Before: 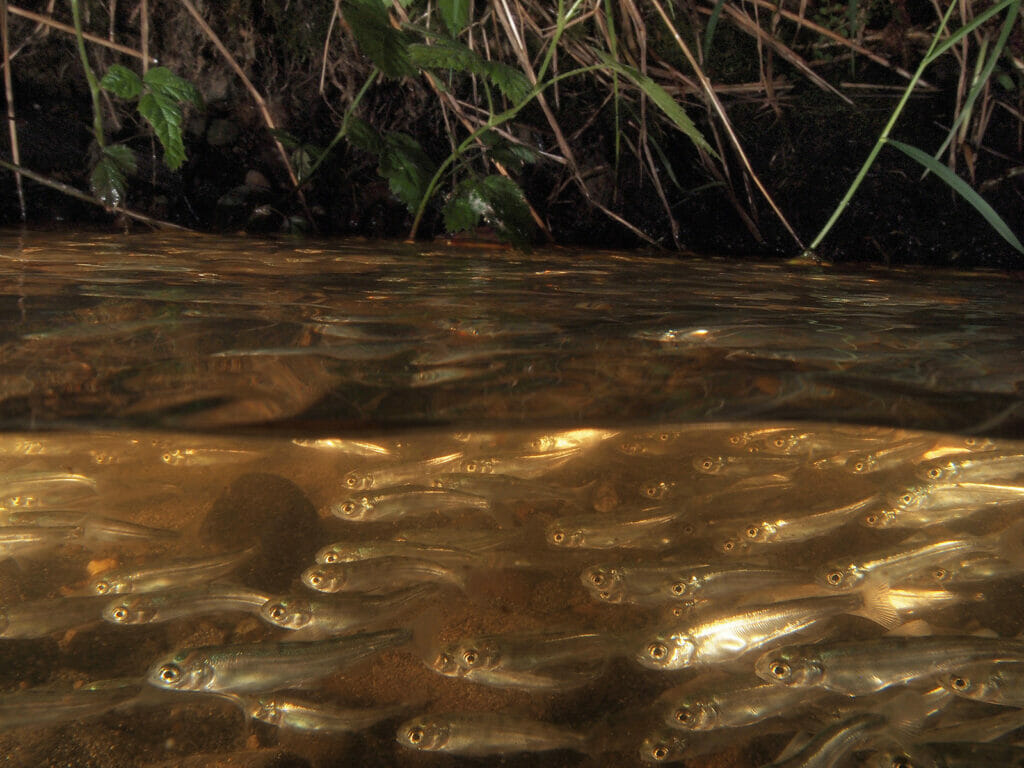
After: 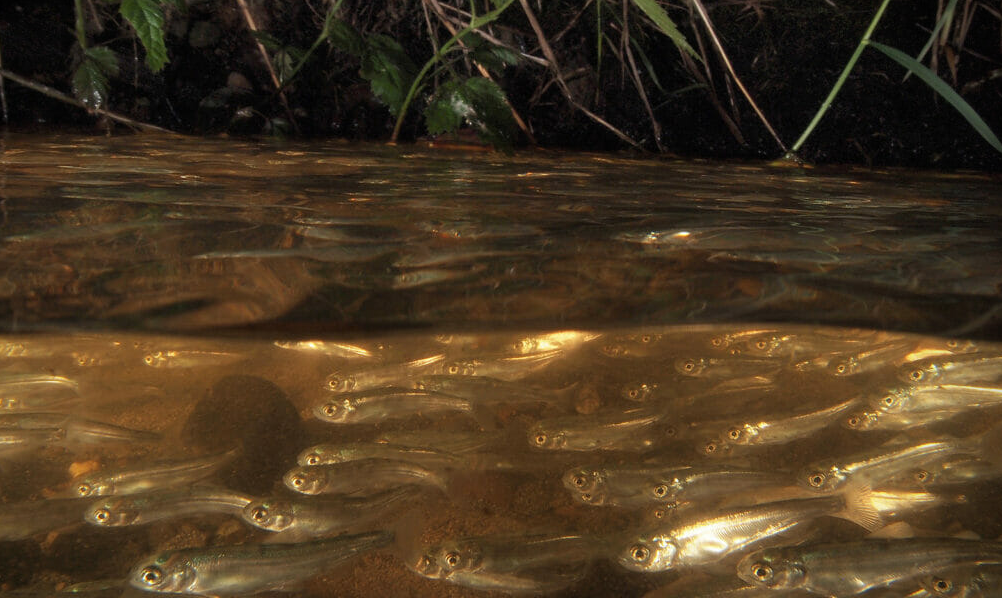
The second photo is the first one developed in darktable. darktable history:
crop and rotate: left 1.814%, top 12.818%, right 0.25%, bottom 9.225%
vignetting: brightness -0.629, saturation -0.007, center (-0.028, 0.239)
